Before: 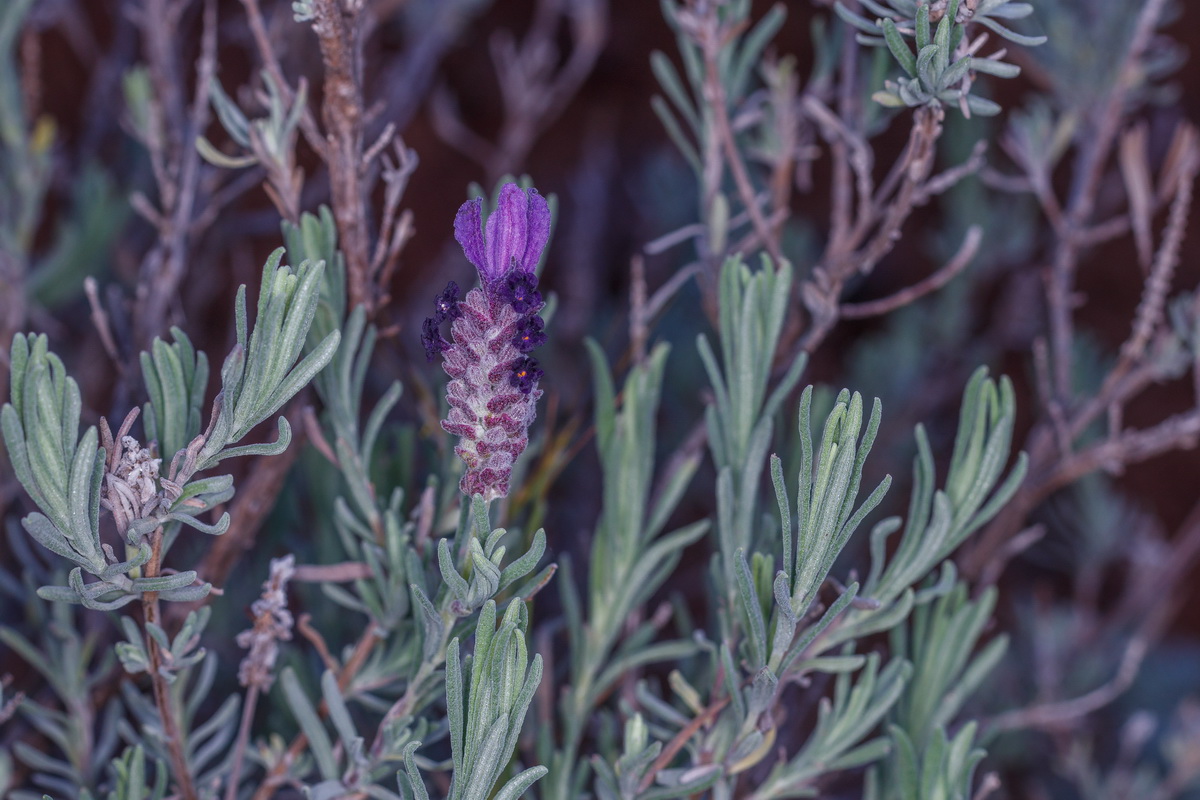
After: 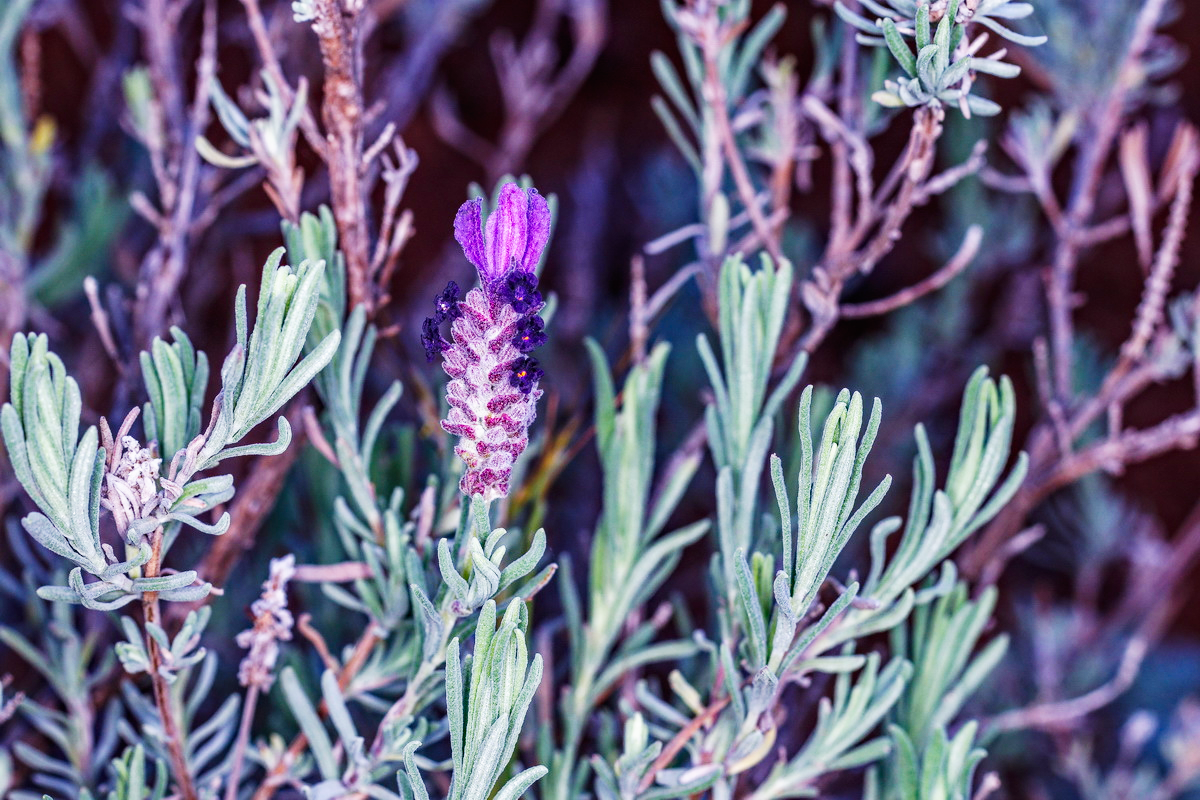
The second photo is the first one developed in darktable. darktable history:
base curve: curves: ch0 [(0, 0) (0.007, 0.004) (0.027, 0.03) (0.046, 0.07) (0.207, 0.54) (0.442, 0.872) (0.673, 0.972) (1, 1)], preserve colors none
haze removal: compatibility mode true, adaptive false
